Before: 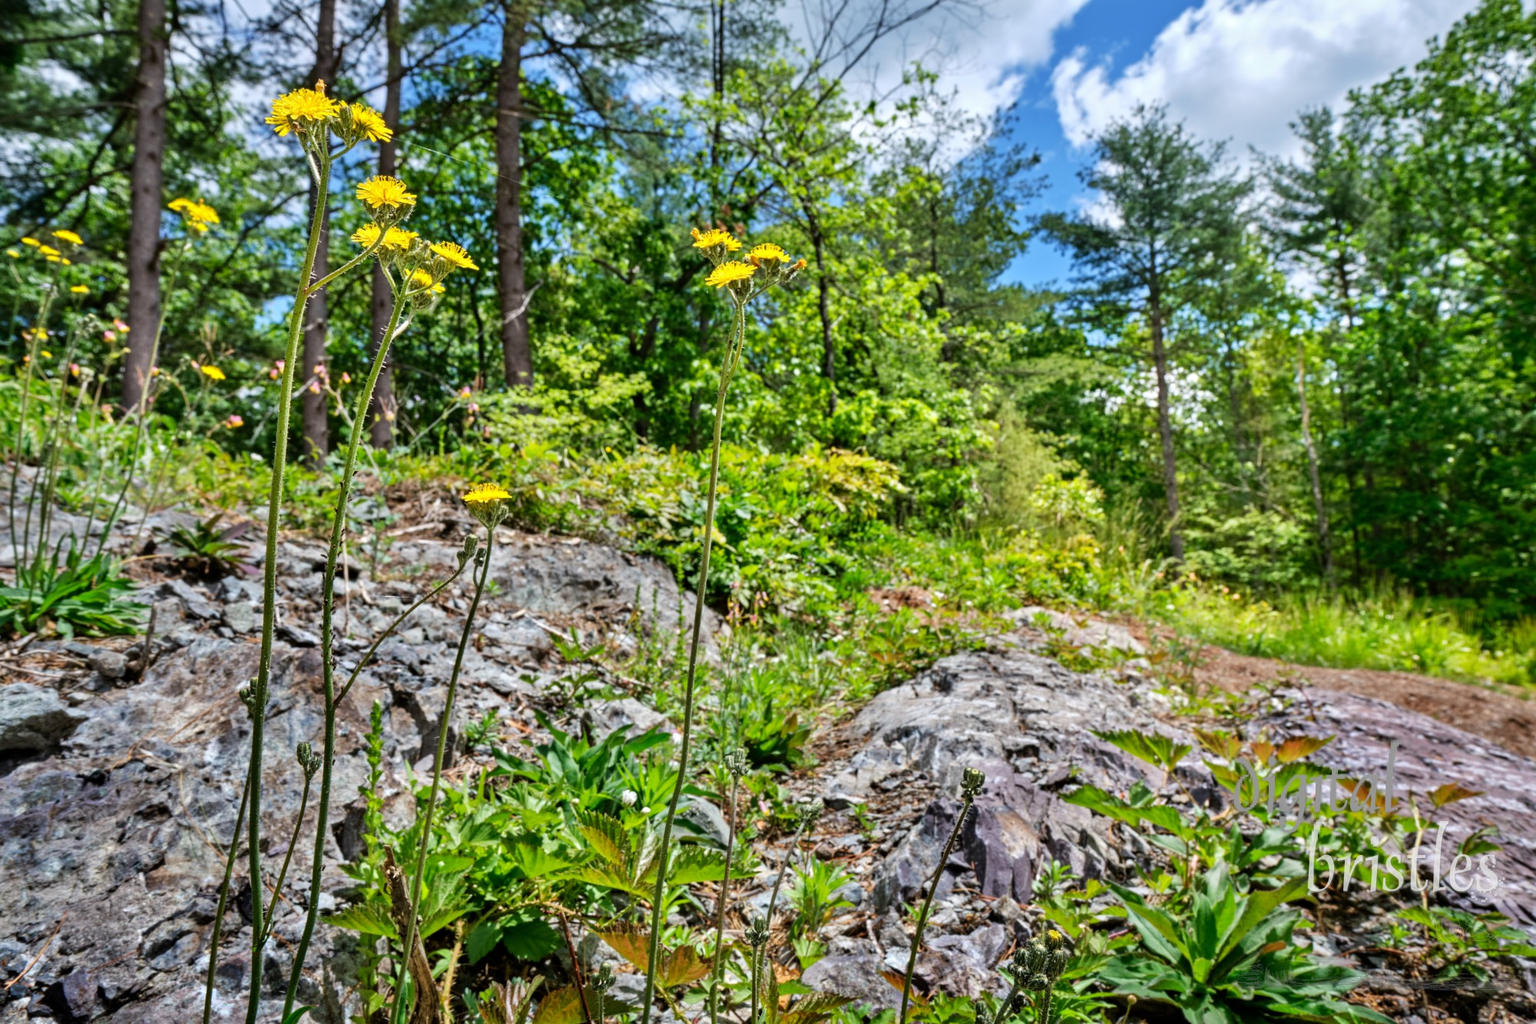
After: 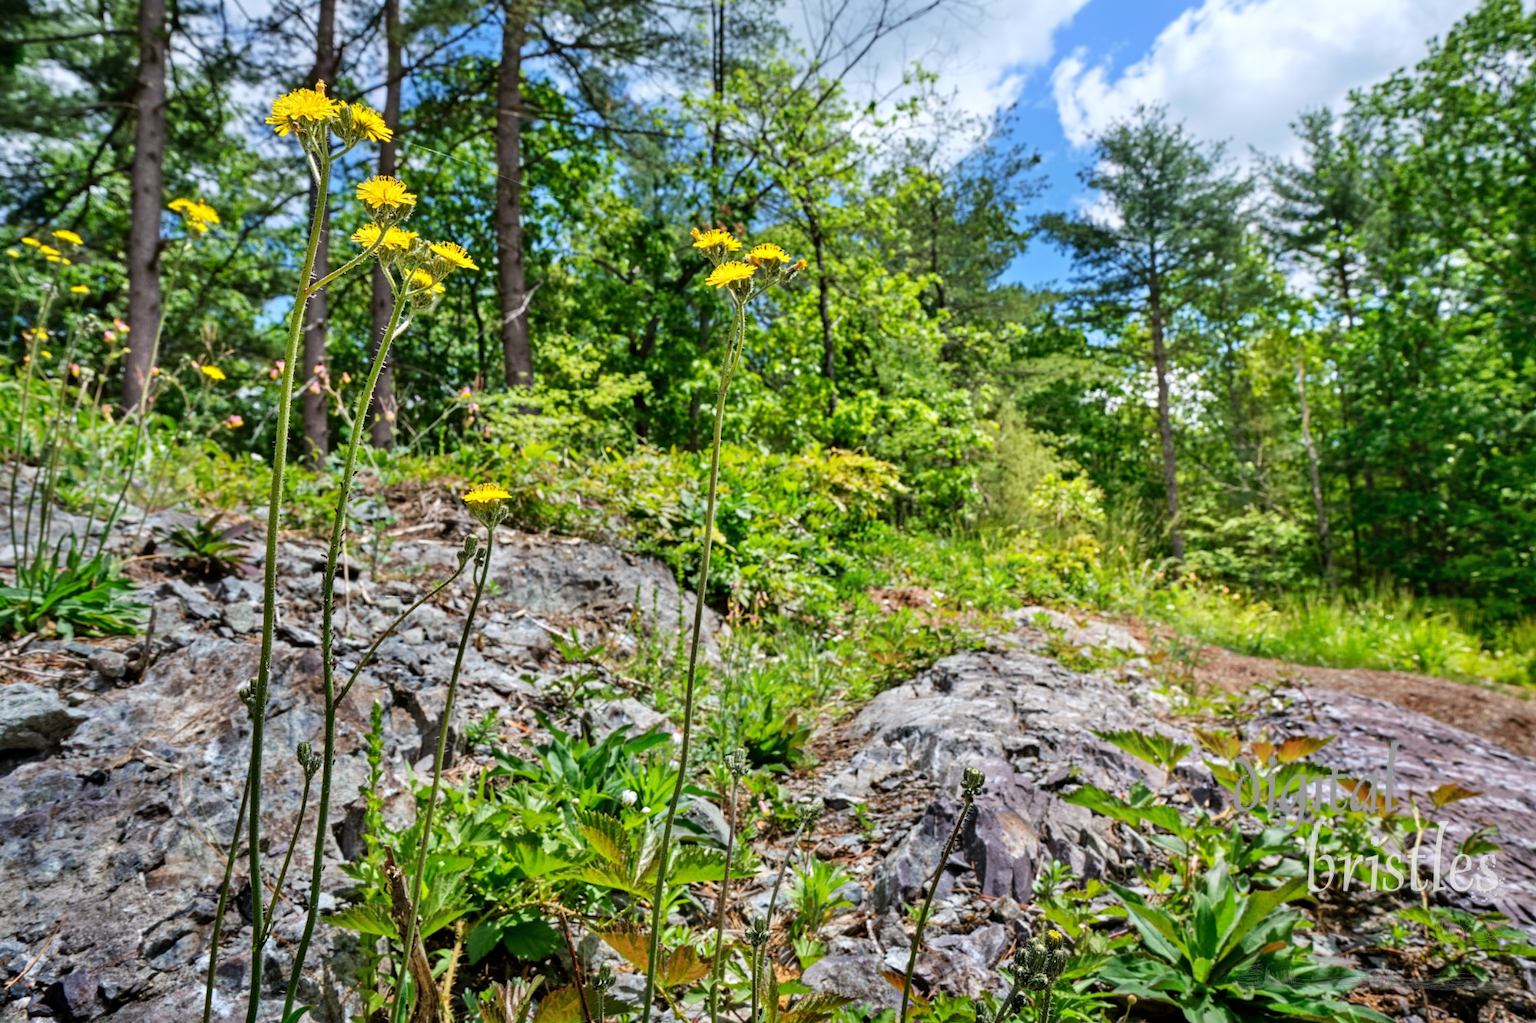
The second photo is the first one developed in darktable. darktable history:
shadows and highlights: highlights 69.24, soften with gaussian
